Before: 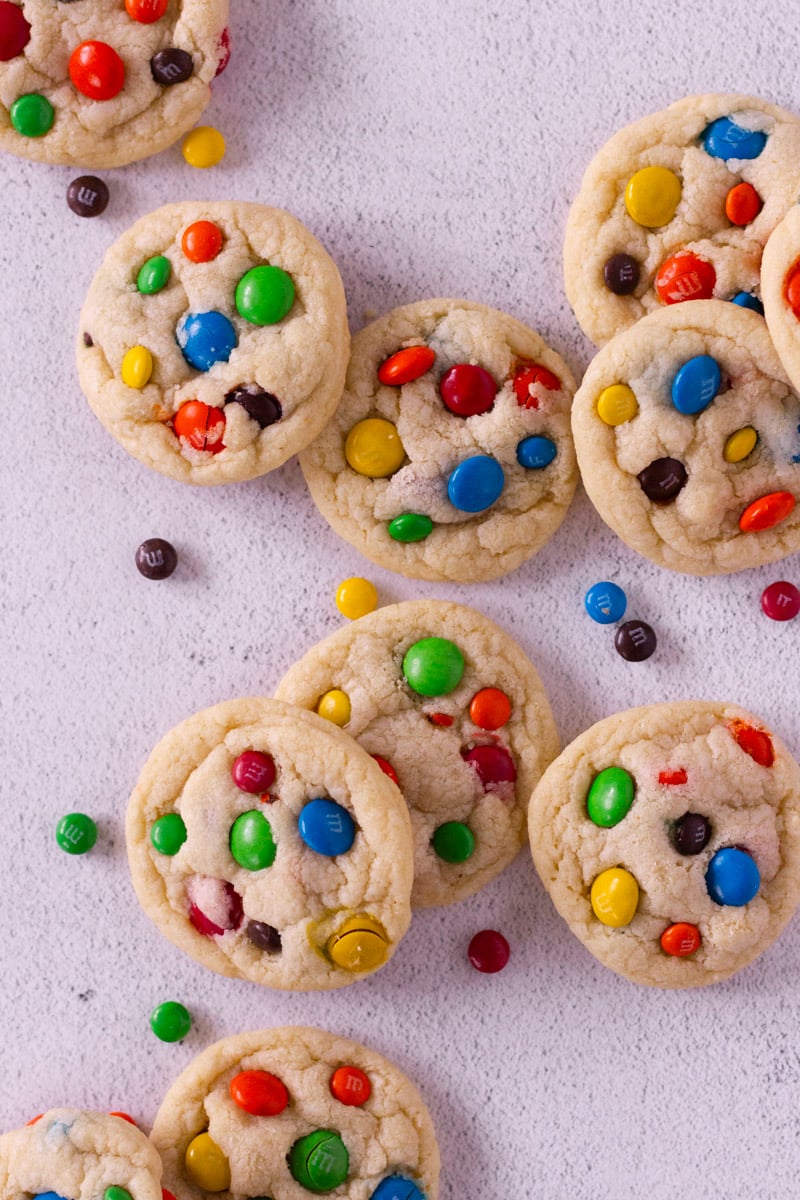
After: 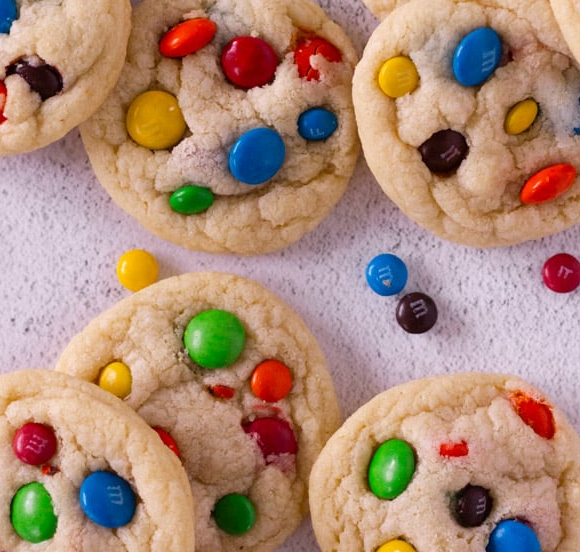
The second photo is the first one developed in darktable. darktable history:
crop and rotate: left 27.472%, top 27.379%, bottom 26.561%
